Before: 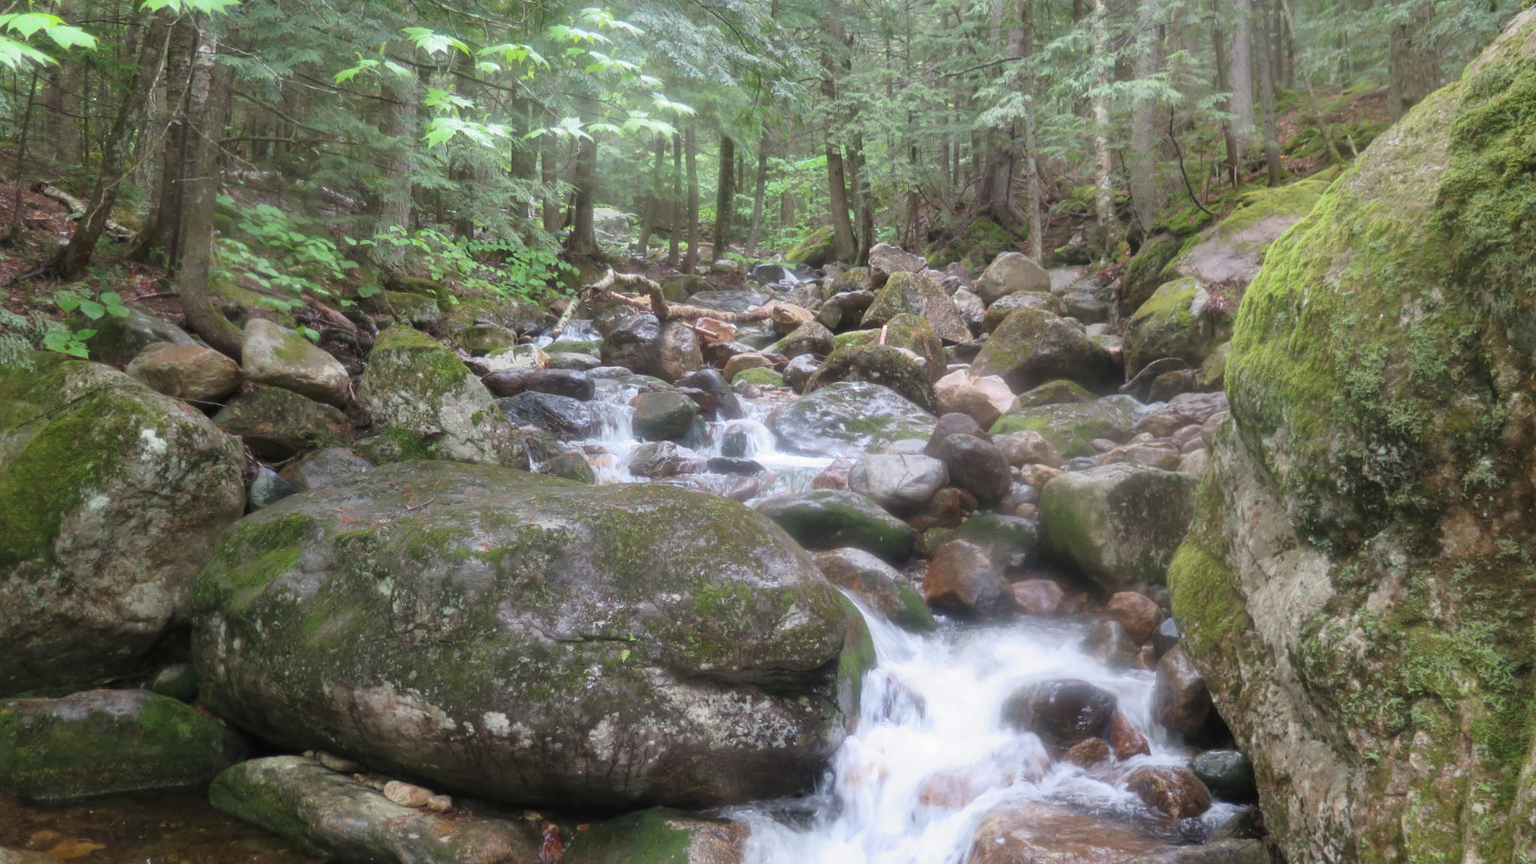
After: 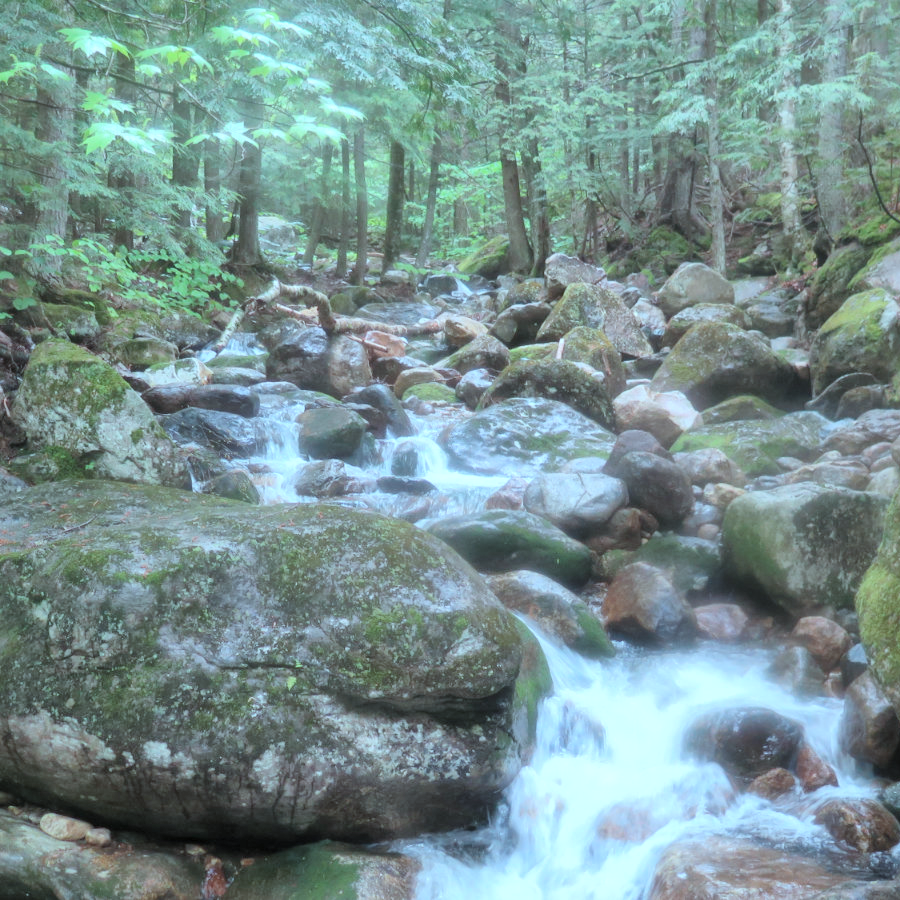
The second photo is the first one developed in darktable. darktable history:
crop and rotate: left 22.516%, right 21.234%
global tonemap: drago (1, 100), detail 1
color correction: highlights a* -11.71, highlights b* -15.58
